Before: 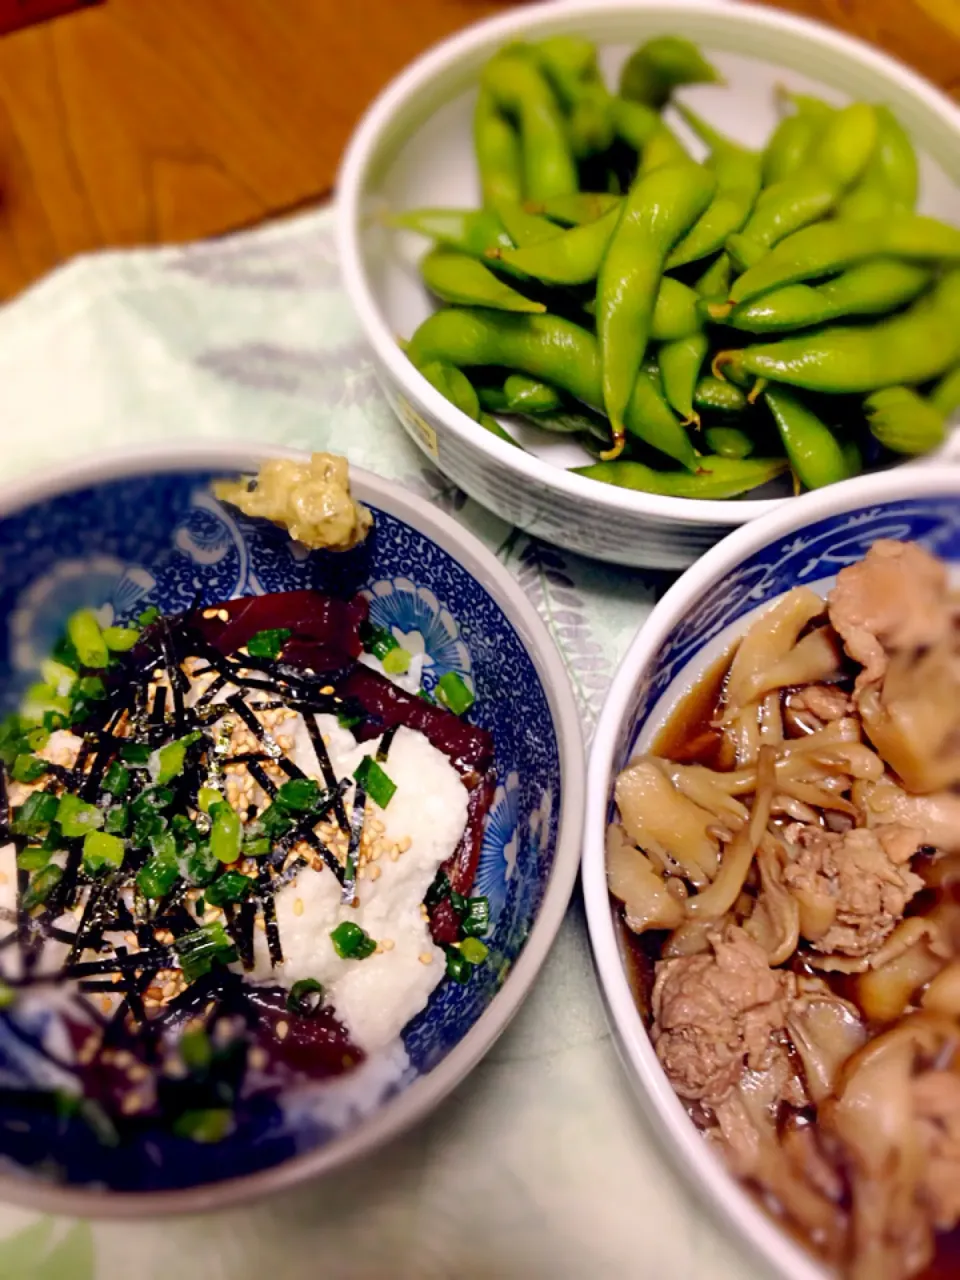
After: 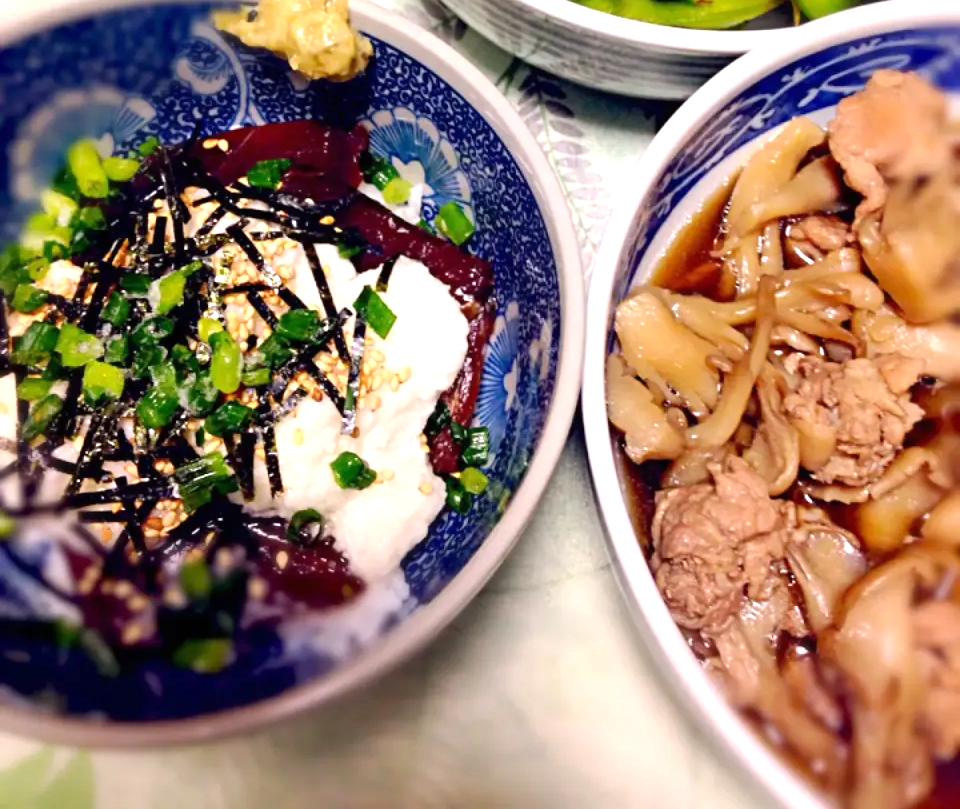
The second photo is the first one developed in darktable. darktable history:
crop and rotate: top 36.732%
exposure: black level correction 0, exposure 0.598 EV, compensate highlight preservation false
